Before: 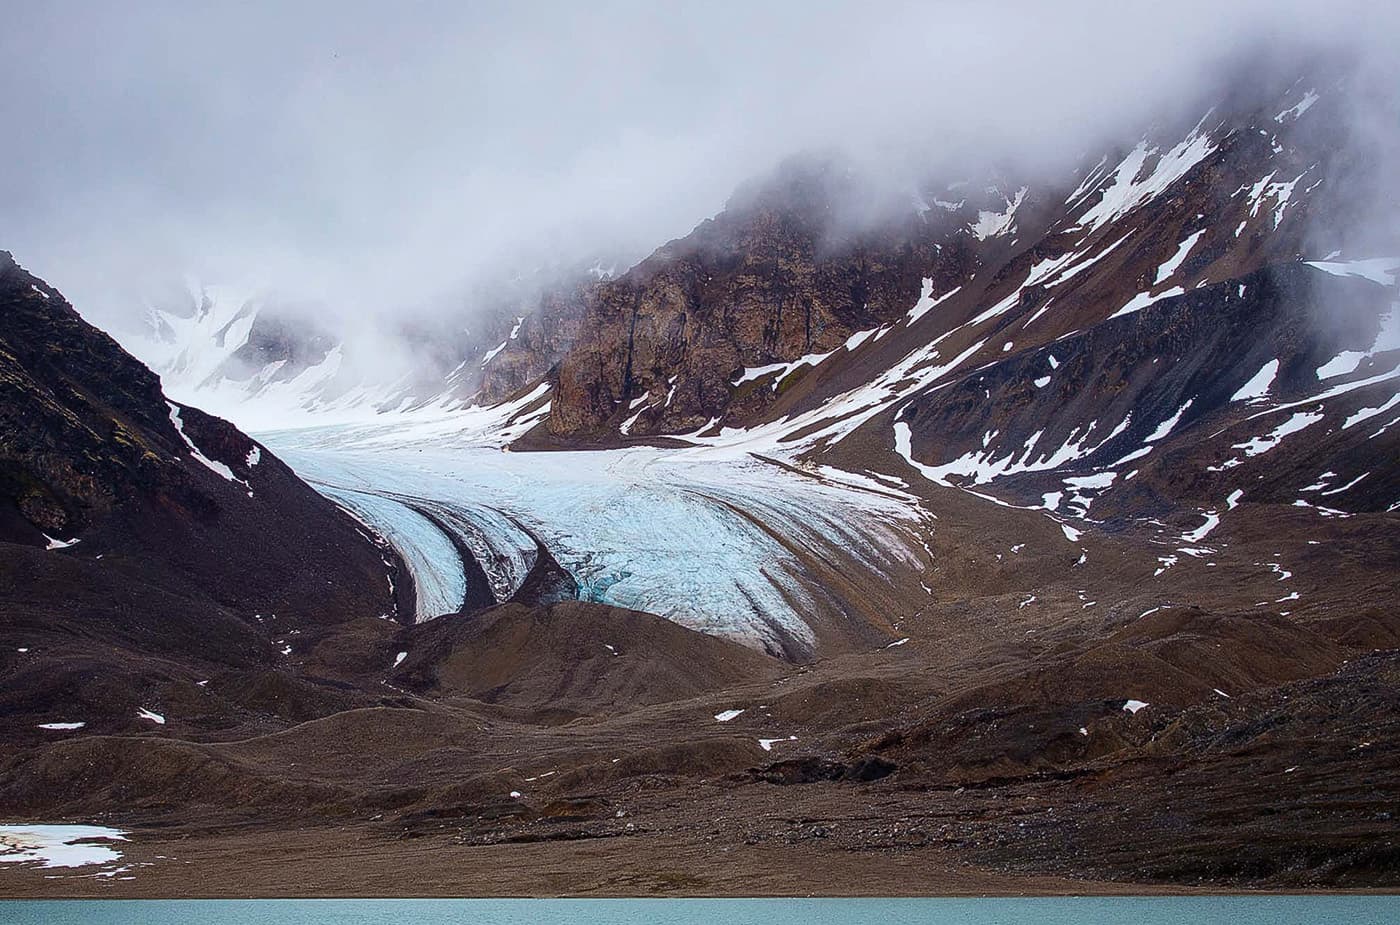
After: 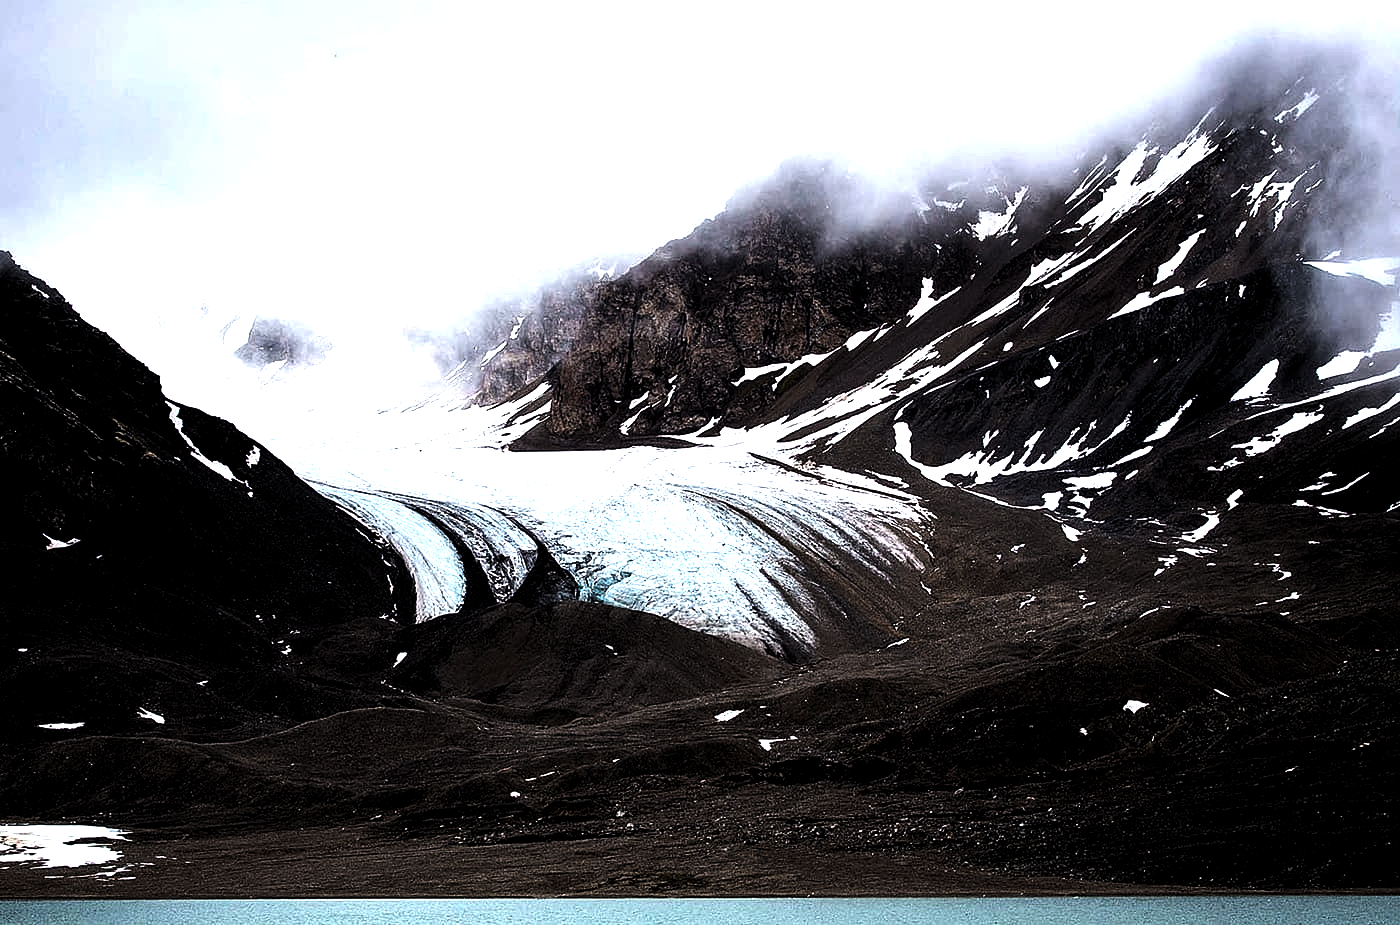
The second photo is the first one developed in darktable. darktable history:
tone equalizer: -8 EV -1.08 EV, -7 EV -1.01 EV, -6 EV -0.867 EV, -5 EV -0.578 EV, -3 EV 0.578 EV, -2 EV 0.867 EV, -1 EV 1.01 EV, +0 EV 1.08 EV, edges refinement/feathering 500, mask exposure compensation -1.57 EV, preserve details no
white balance: emerald 1
levels: levels [0.101, 0.578, 0.953]
